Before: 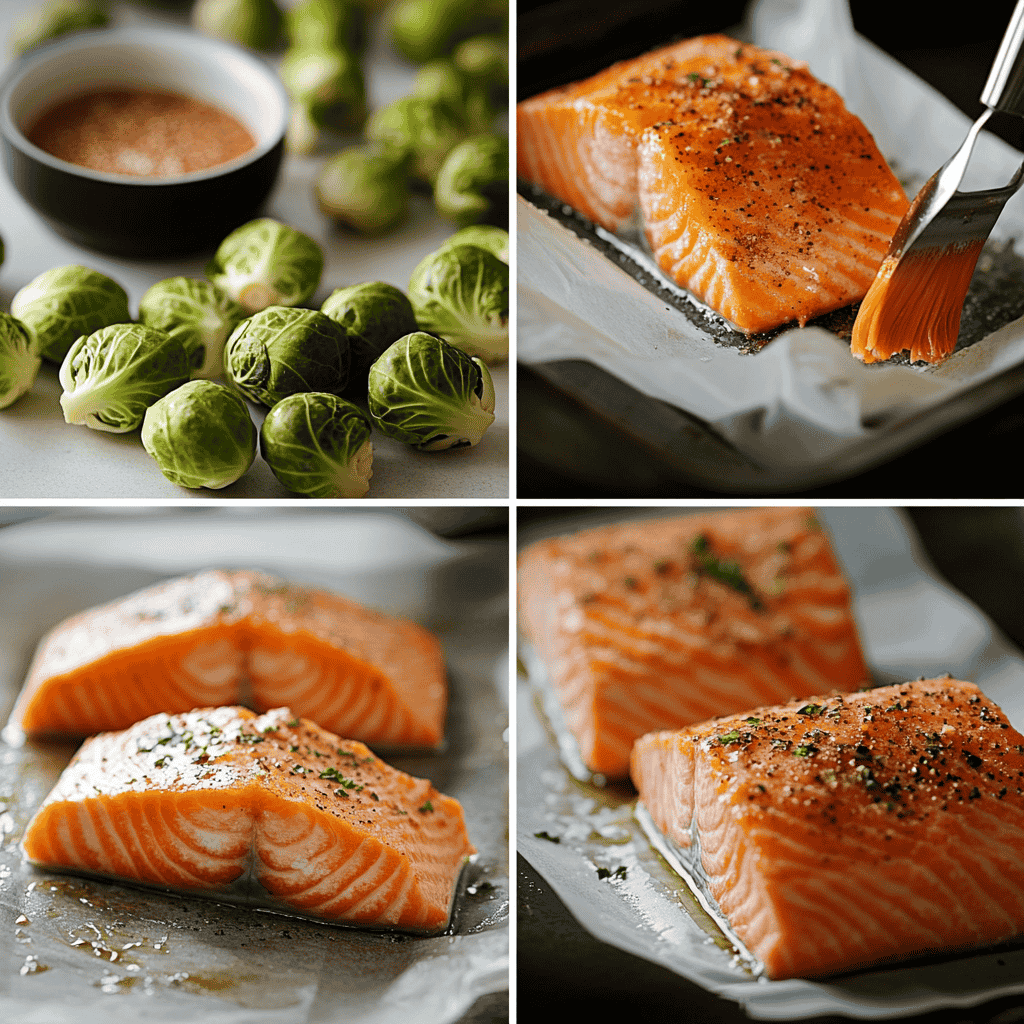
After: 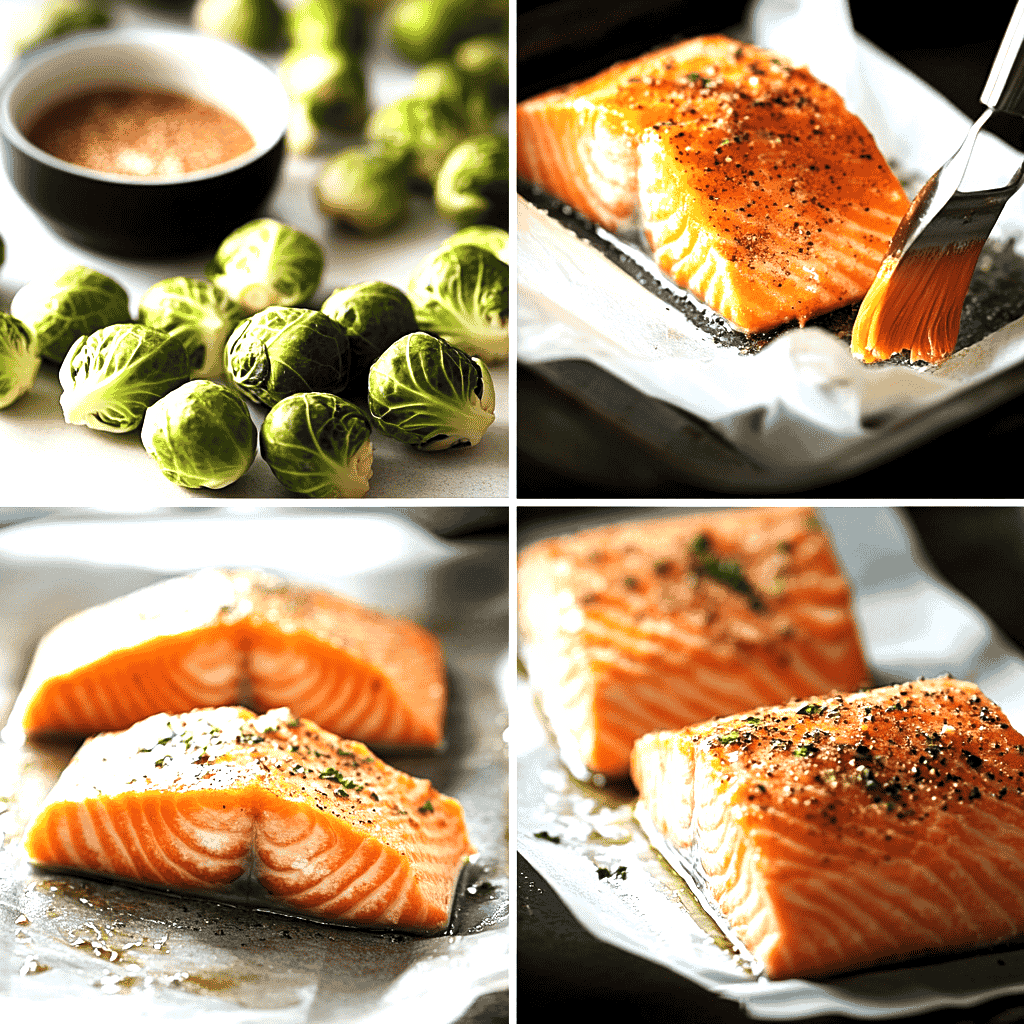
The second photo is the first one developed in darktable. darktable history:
levels: levels [0.029, 0.545, 0.971]
exposure: black level correction 0, exposure 1.199 EV, compensate highlight preservation false
